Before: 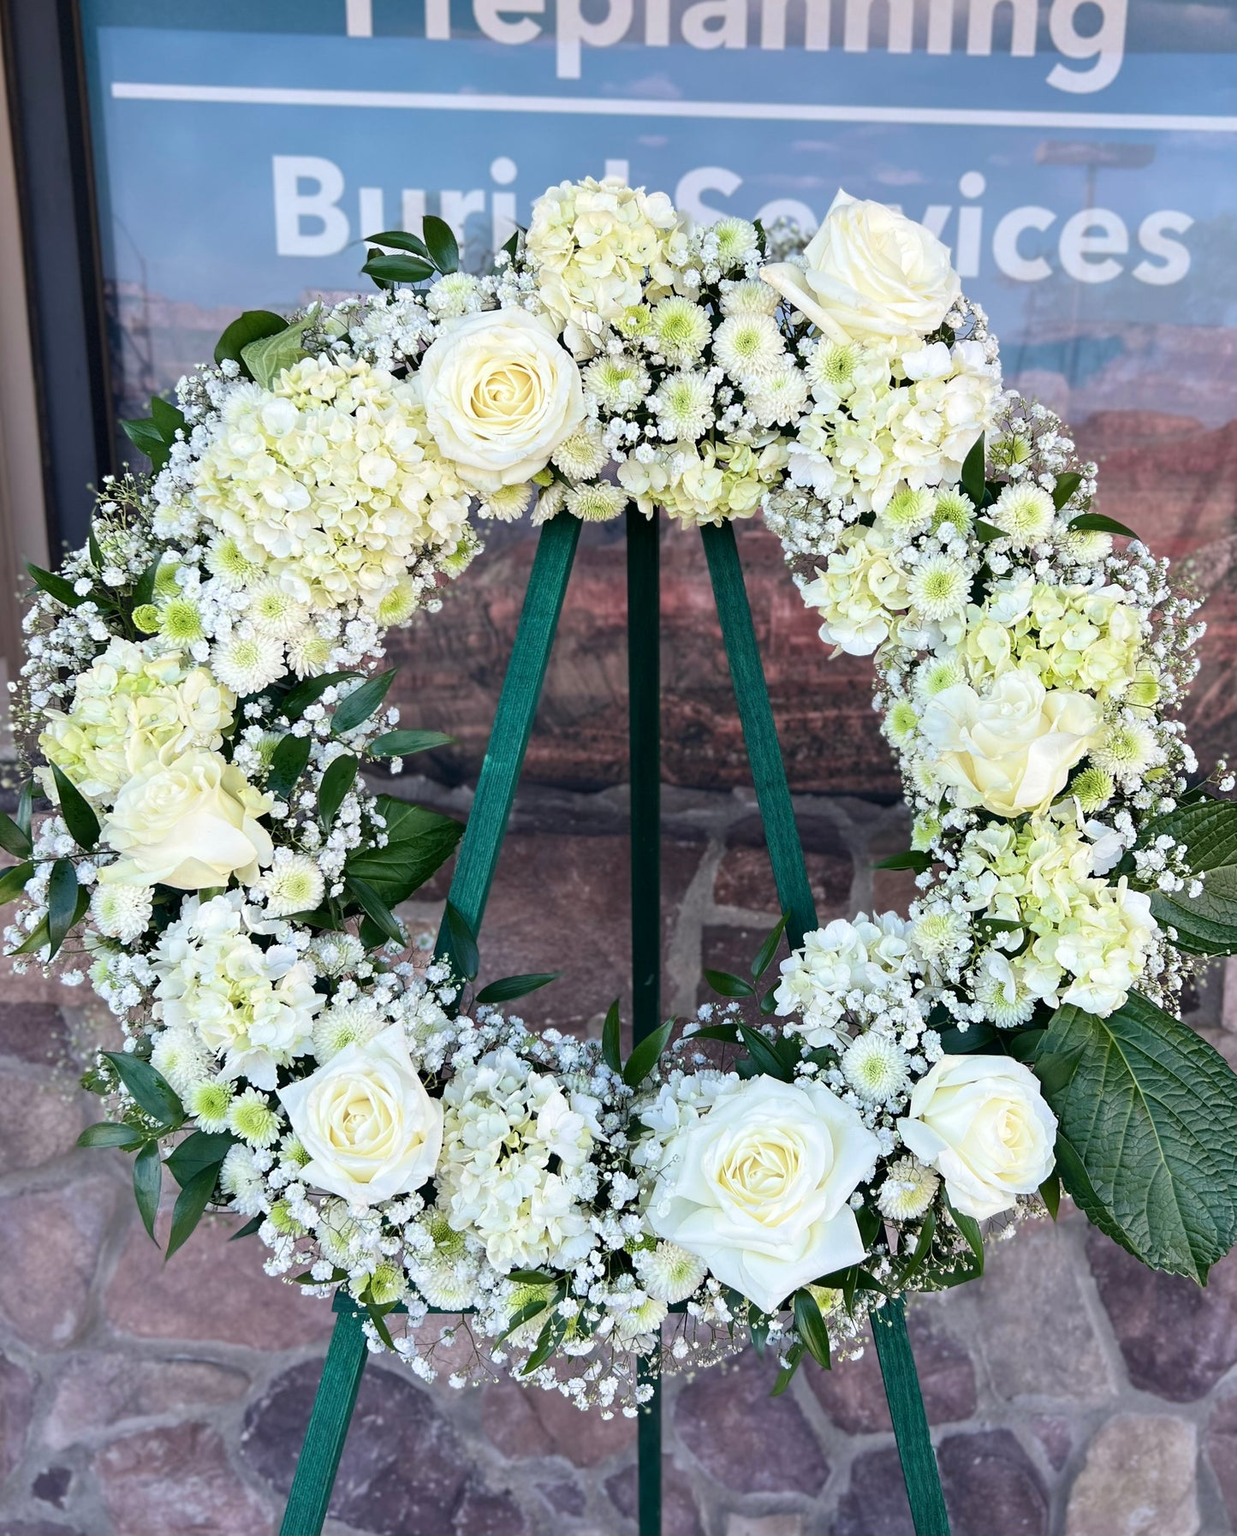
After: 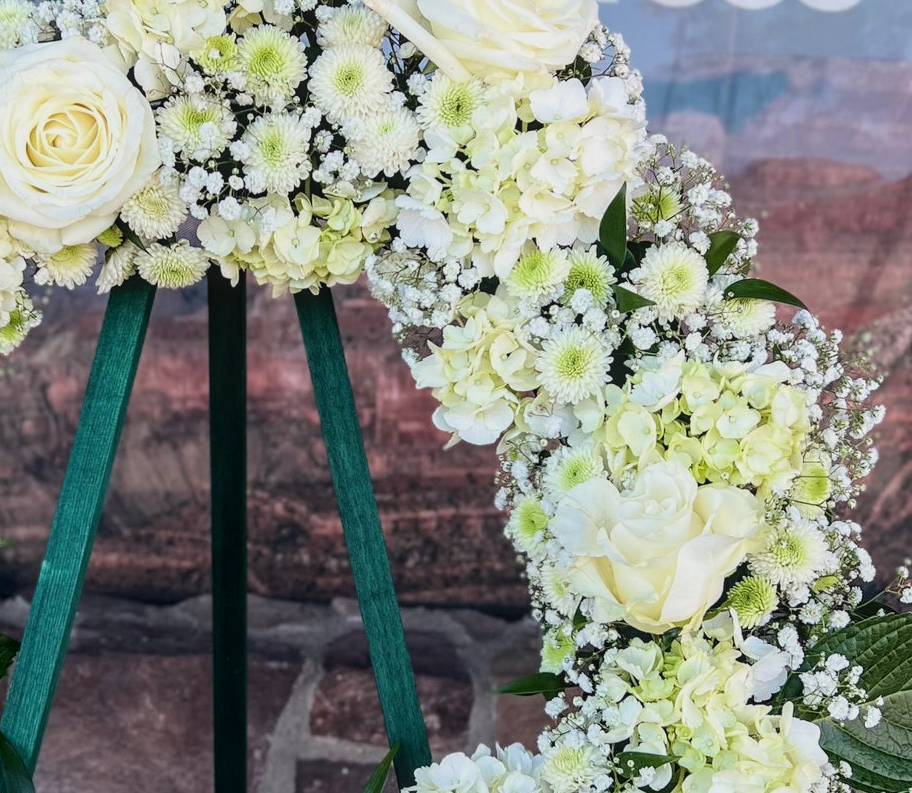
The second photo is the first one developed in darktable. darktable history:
crop: left 36.274%, top 17.908%, right 0.596%, bottom 37.868%
filmic rgb: black relative exposure -11.3 EV, white relative exposure 3.22 EV, hardness 6.81, color science v6 (2022)
local contrast: detail 115%
